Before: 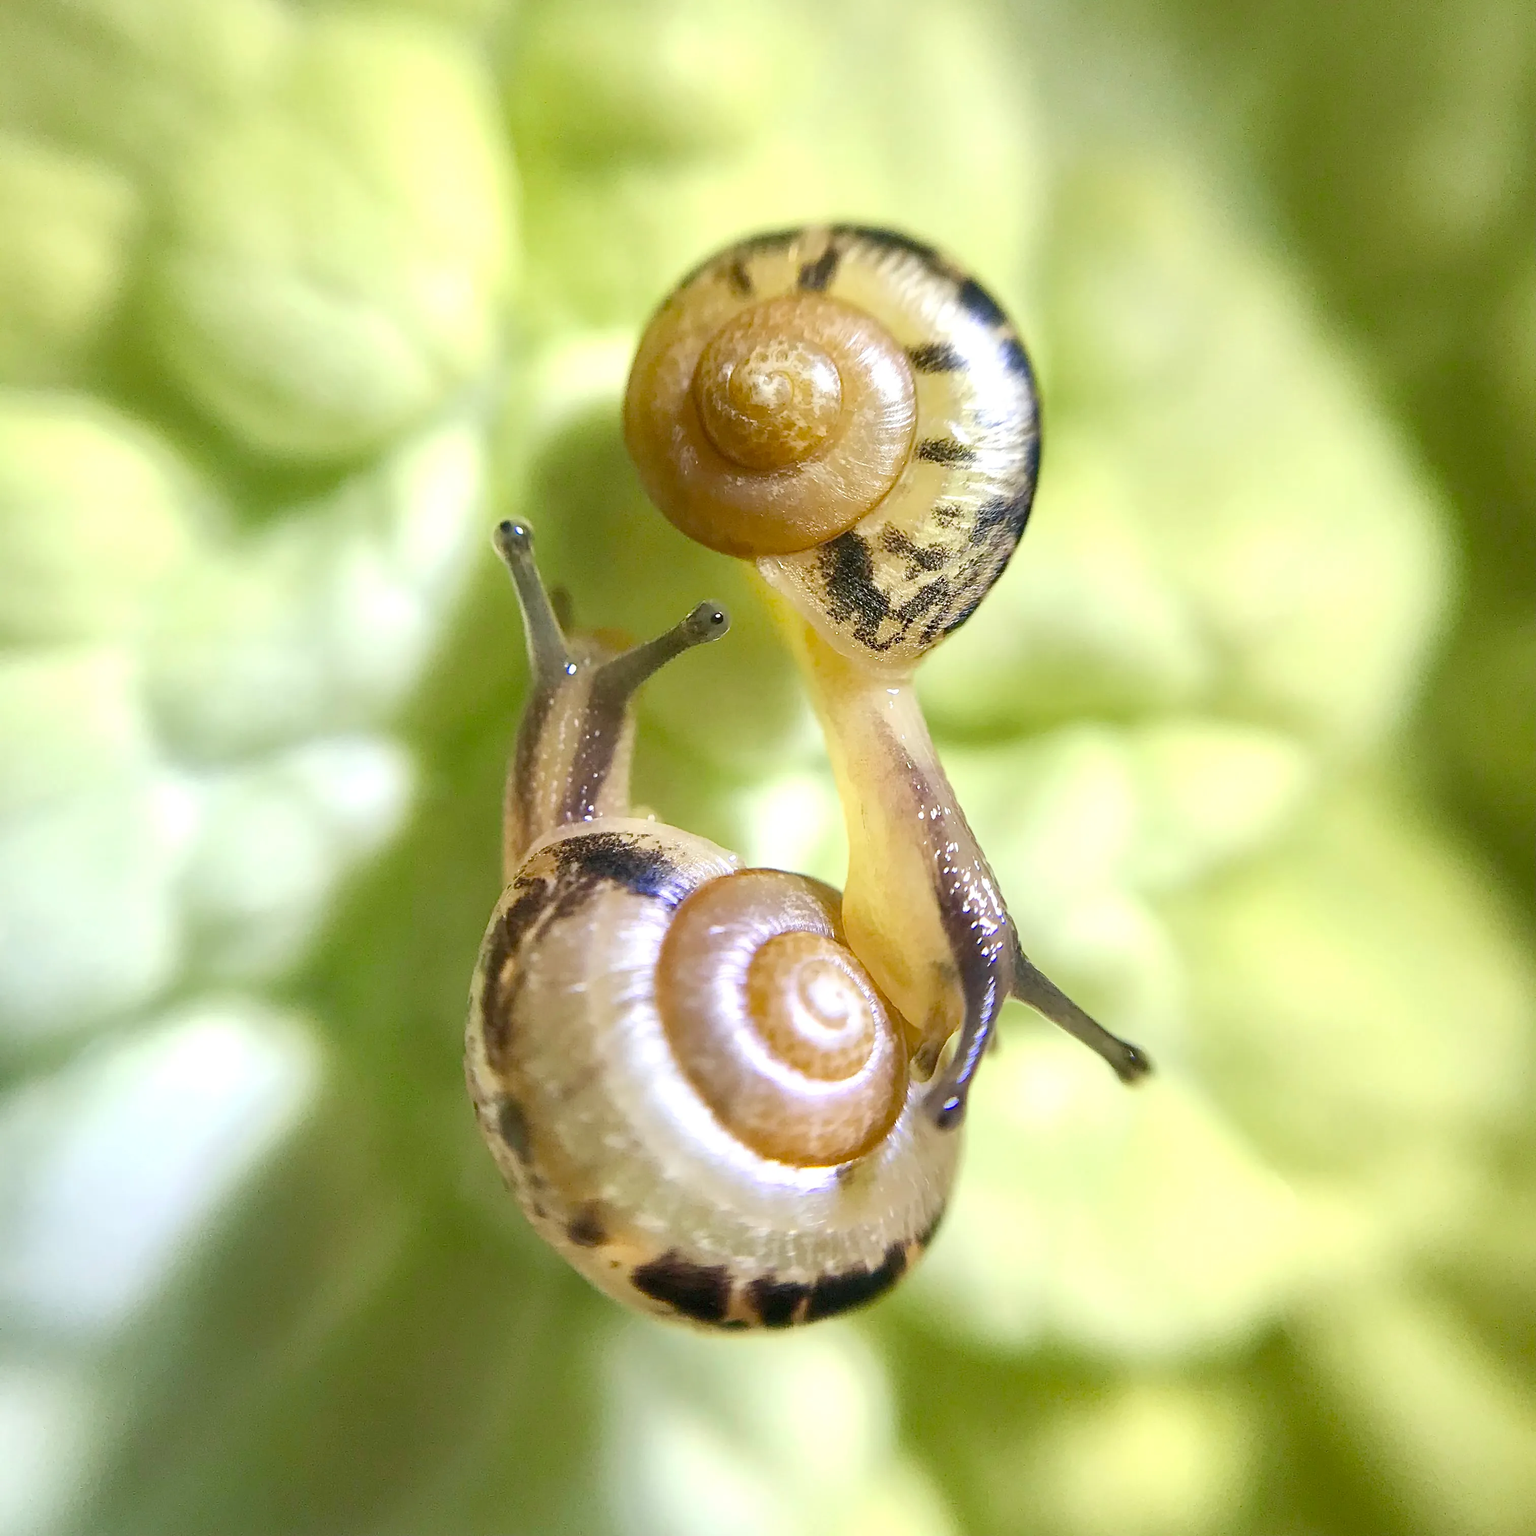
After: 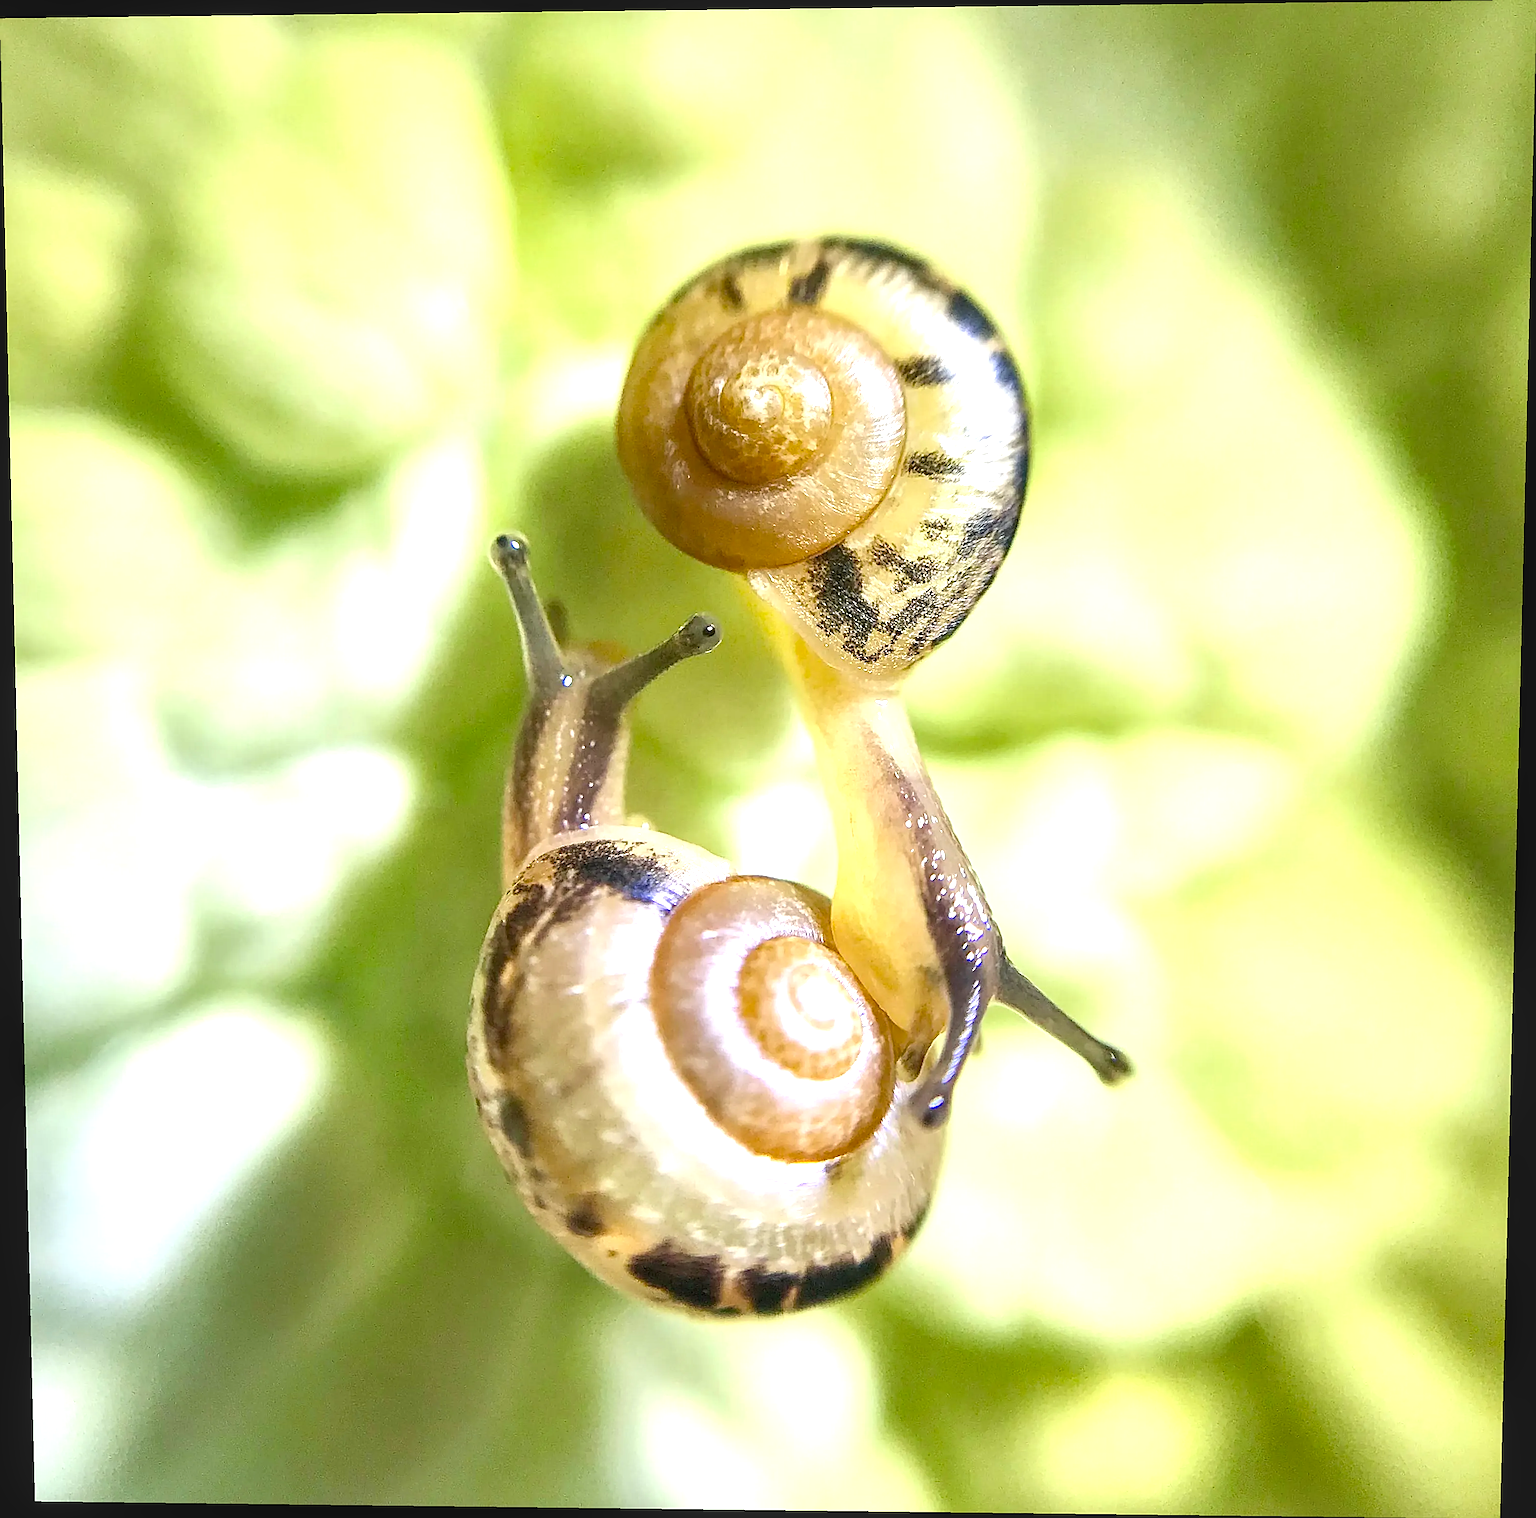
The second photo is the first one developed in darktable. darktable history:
sharpen: on, module defaults
rotate and perspective: lens shift (vertical) 0.048, lens shift (horizontal) -0.024, automatic cropping off
exposure: black level correction 0, exposure 0.7 EV, compensate exposure bias true, compensate highlight preservation false
local contrast: on, module defaults
